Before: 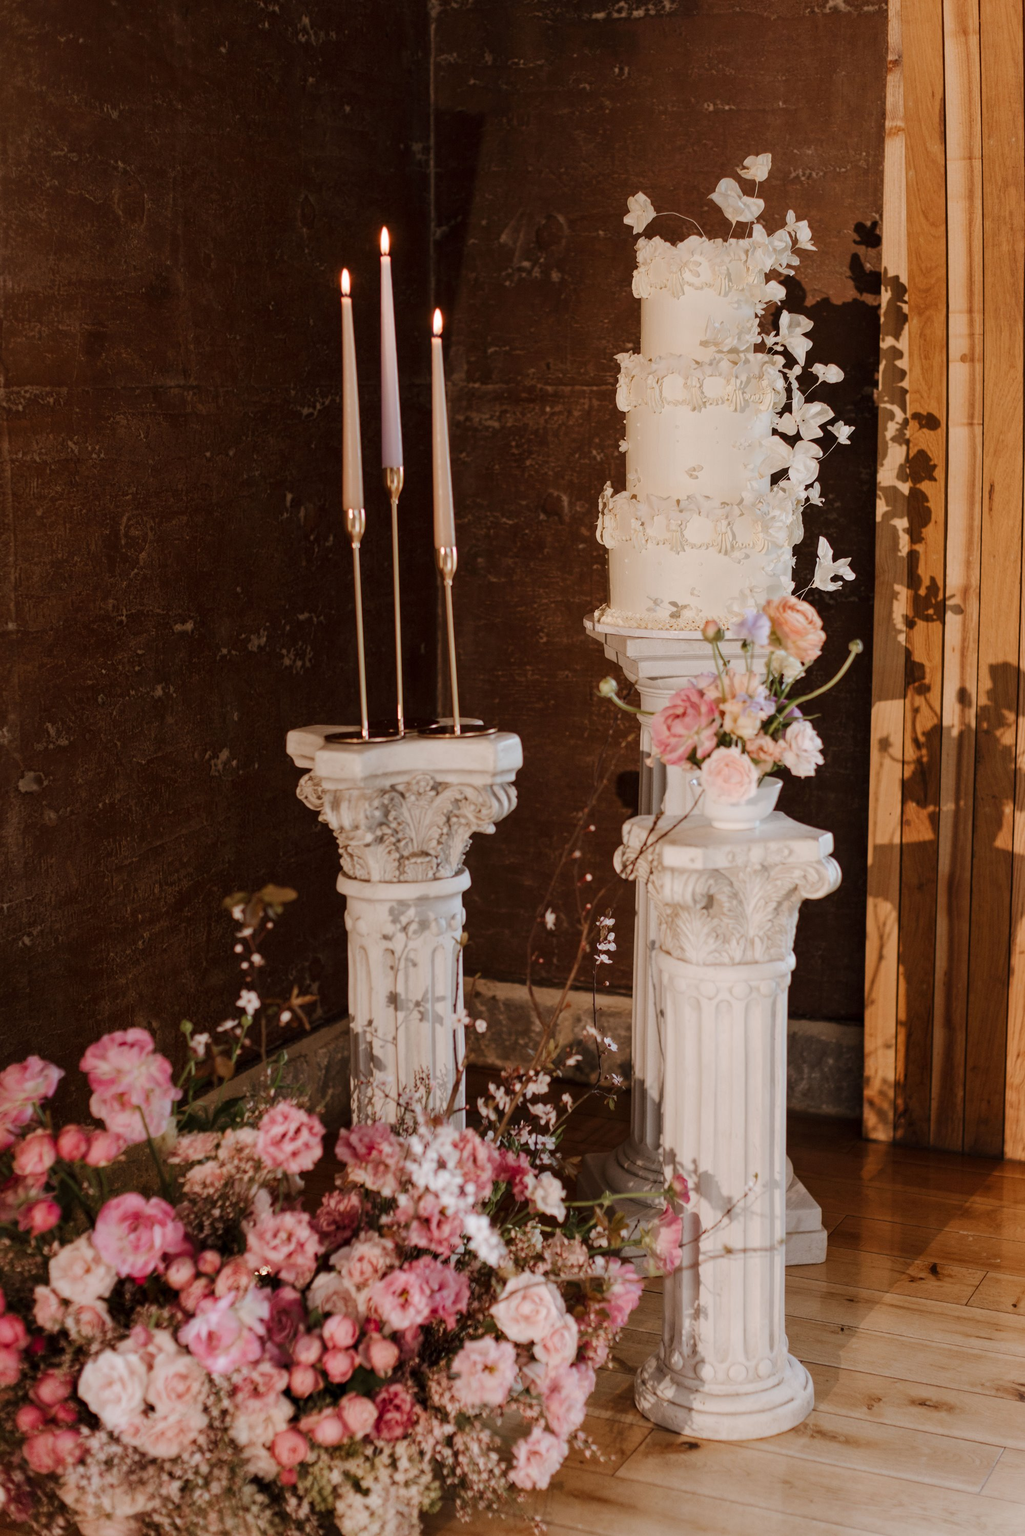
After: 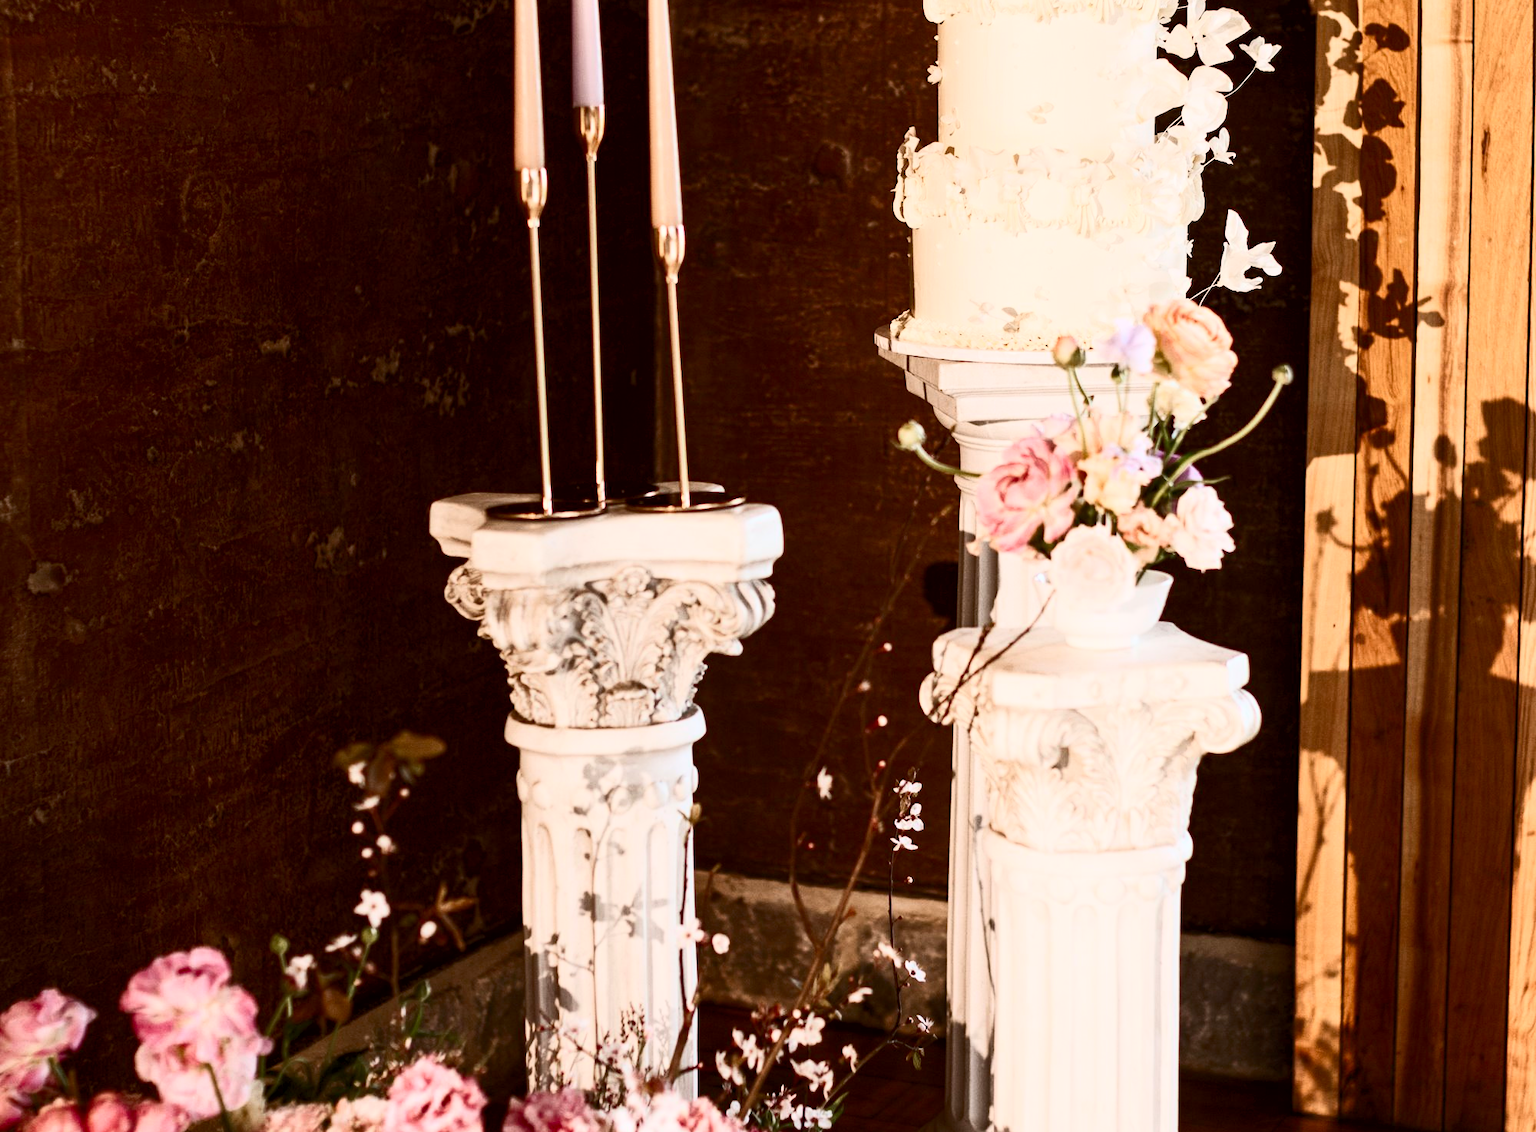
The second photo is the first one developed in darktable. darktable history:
exposure: black level correction 0.005, exposure 0.006 EV, compensate highlight preservation false
contrast brightness saturation: contrast 0.605, brightness 0.359, saturation 0.135
crop and rotate: top 25.839%, bottom 24.946%
